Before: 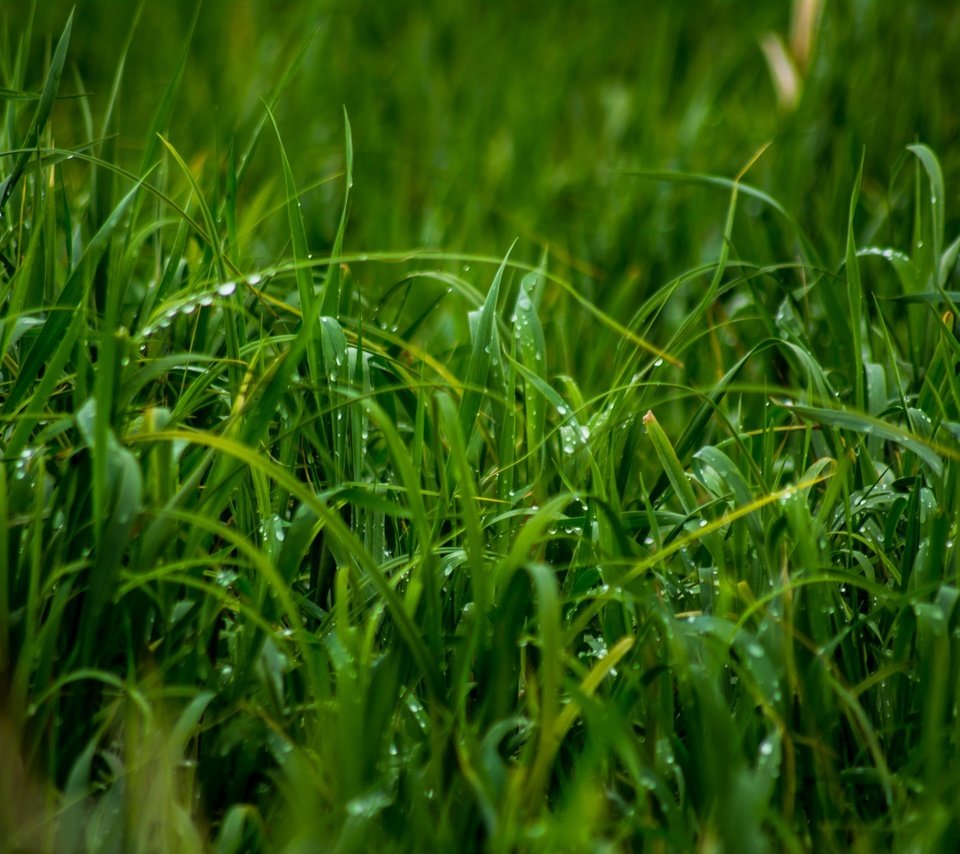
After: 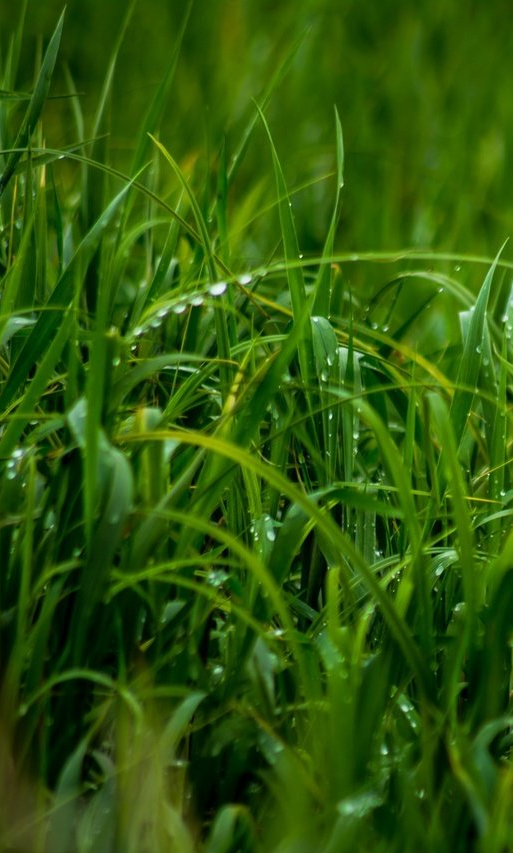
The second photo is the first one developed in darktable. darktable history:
crop: left 0.97%, right 45.518%, bottom 0.083%
